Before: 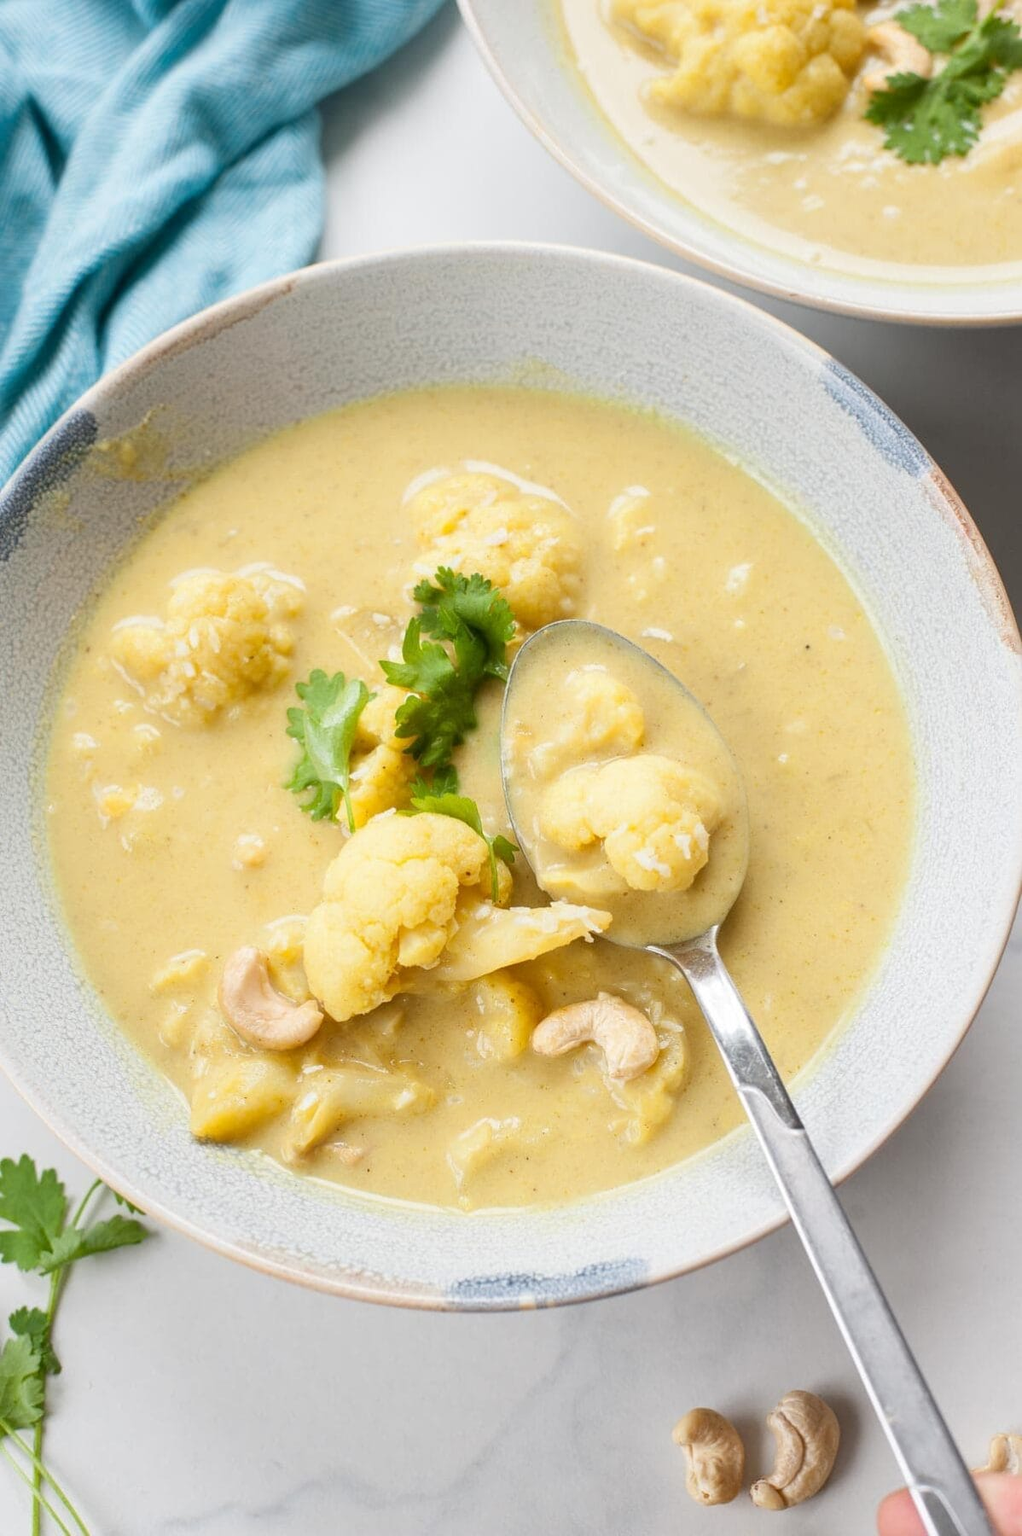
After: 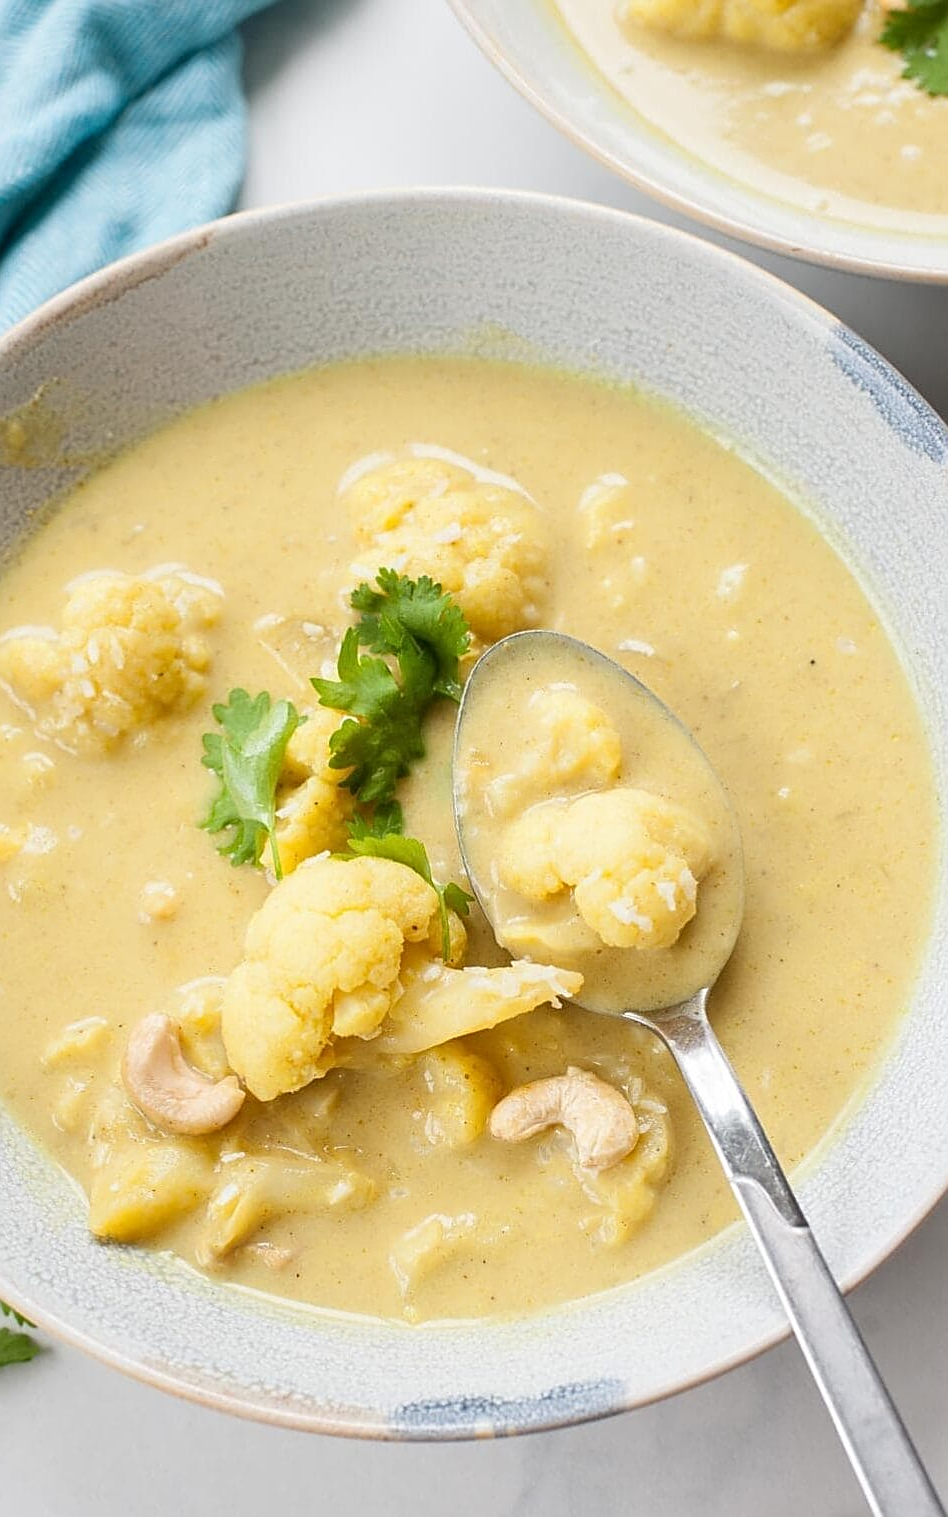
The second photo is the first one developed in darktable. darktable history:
crop: left 11.225%, top 5.381%, right 9.565%, bottom 10.314%
sharpen: amount 0.6
